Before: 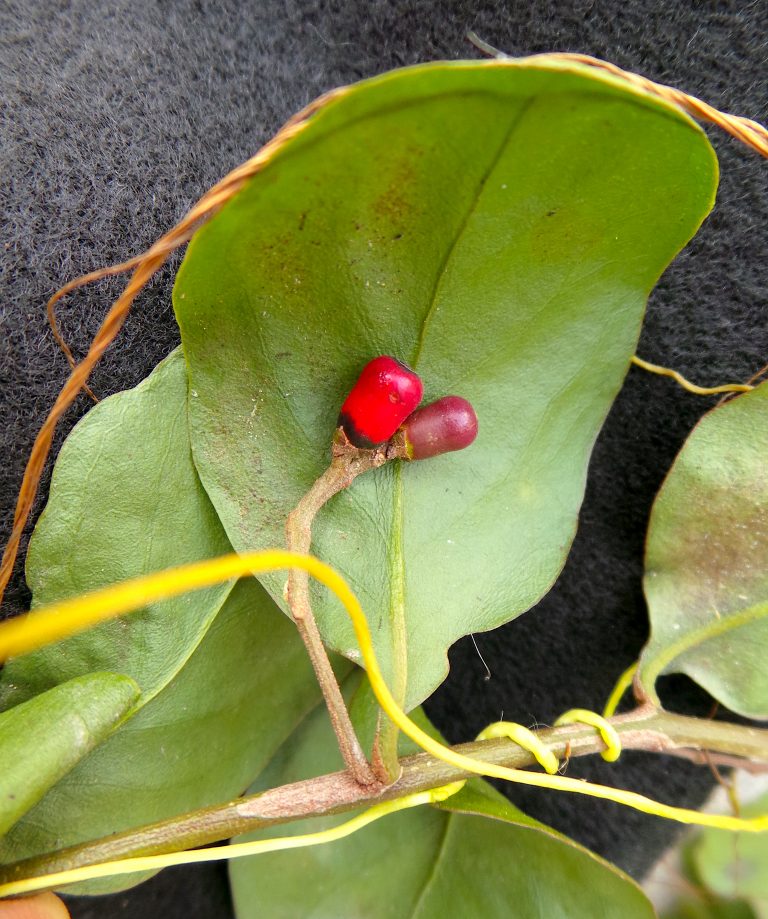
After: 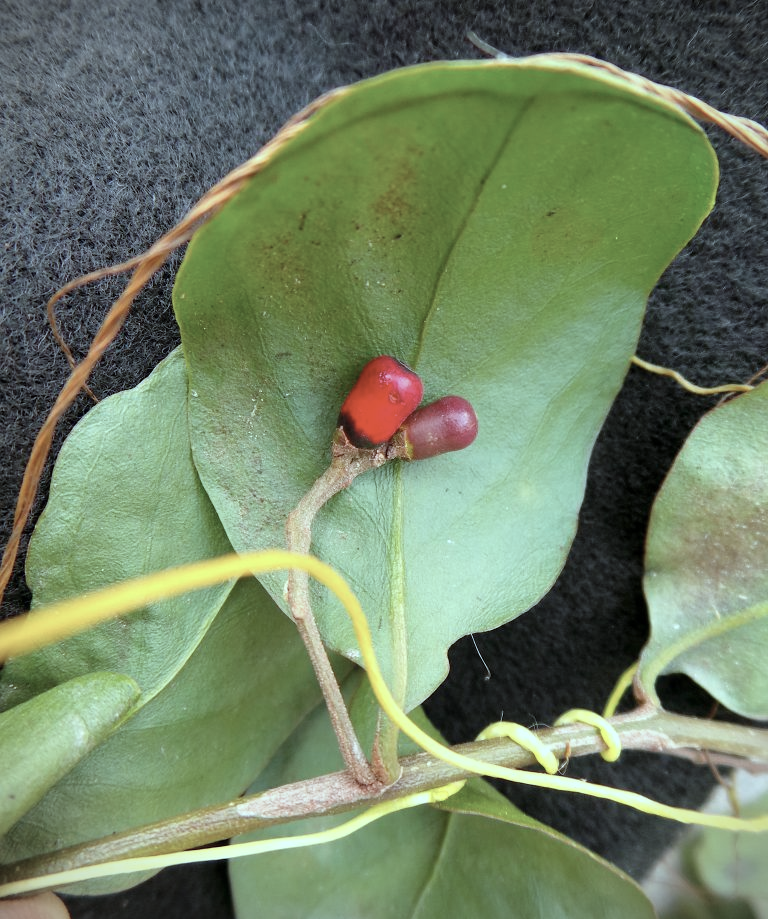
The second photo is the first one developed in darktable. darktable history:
vignetting: fall-off start 91.19%
color correction: highlights a* -12.64, highlights b* -18.1, saturation 0.7
